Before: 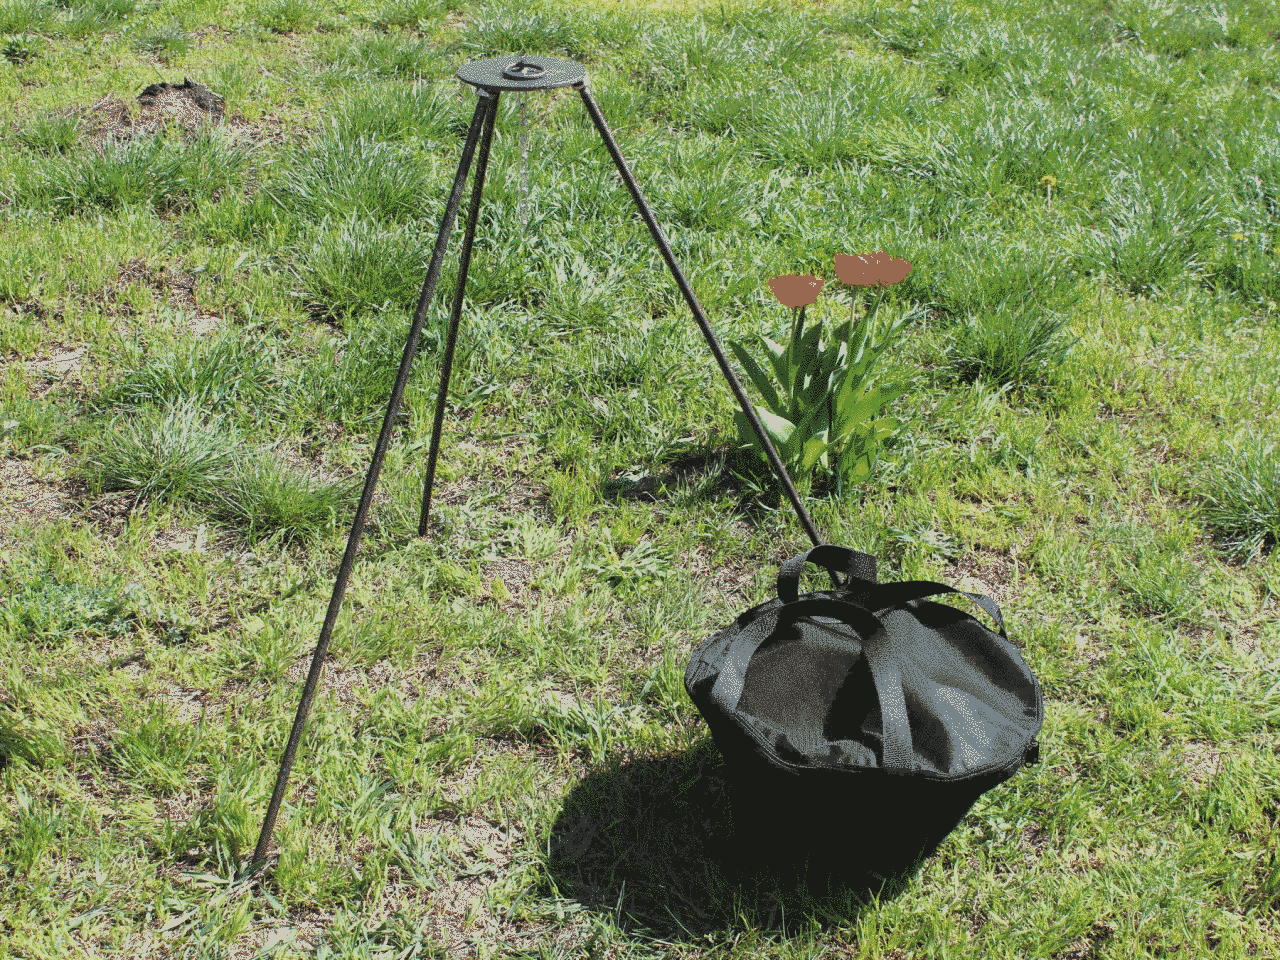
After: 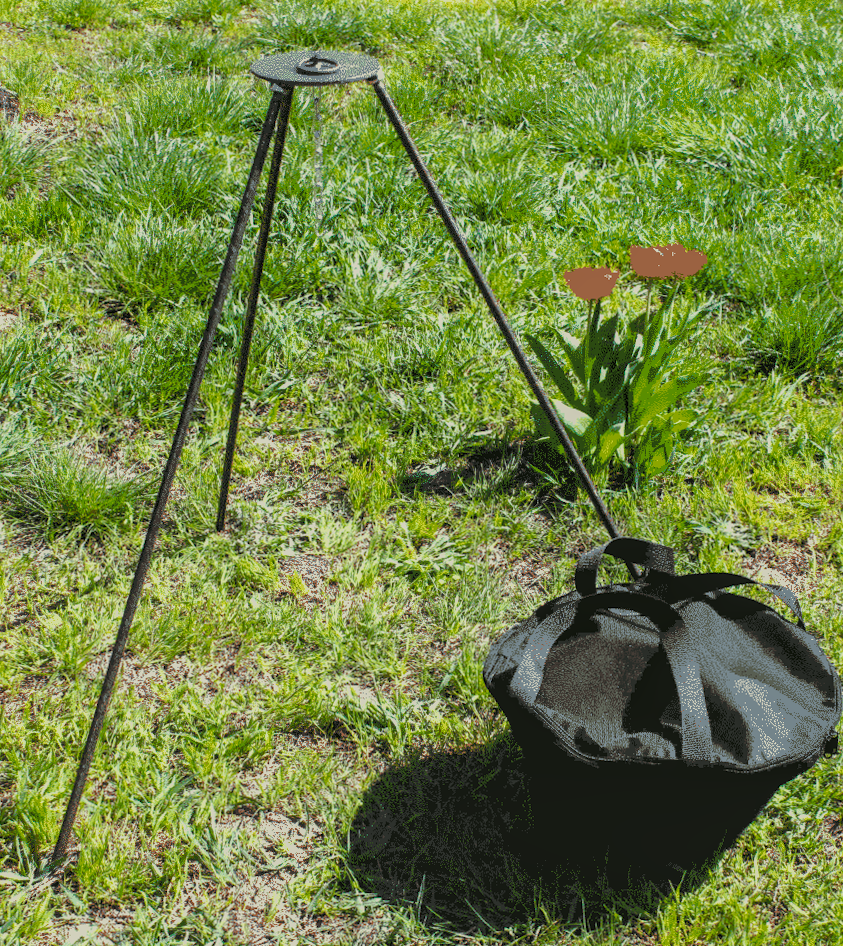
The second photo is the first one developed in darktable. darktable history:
crop and rotate: left 15.546%, right 17.787%
local contrast: on, module defaults
color balance rgb: linear chroma grading › global chroma 8.33%, perceptual saturation grading › global saturation 18.52%, global vibrance 7.87%
rotate and perspective: rotation -0.45°, automatic cropping original format, crop left 0.008, crop right 0.992, crop top 0.012, crop bottom 0.988
